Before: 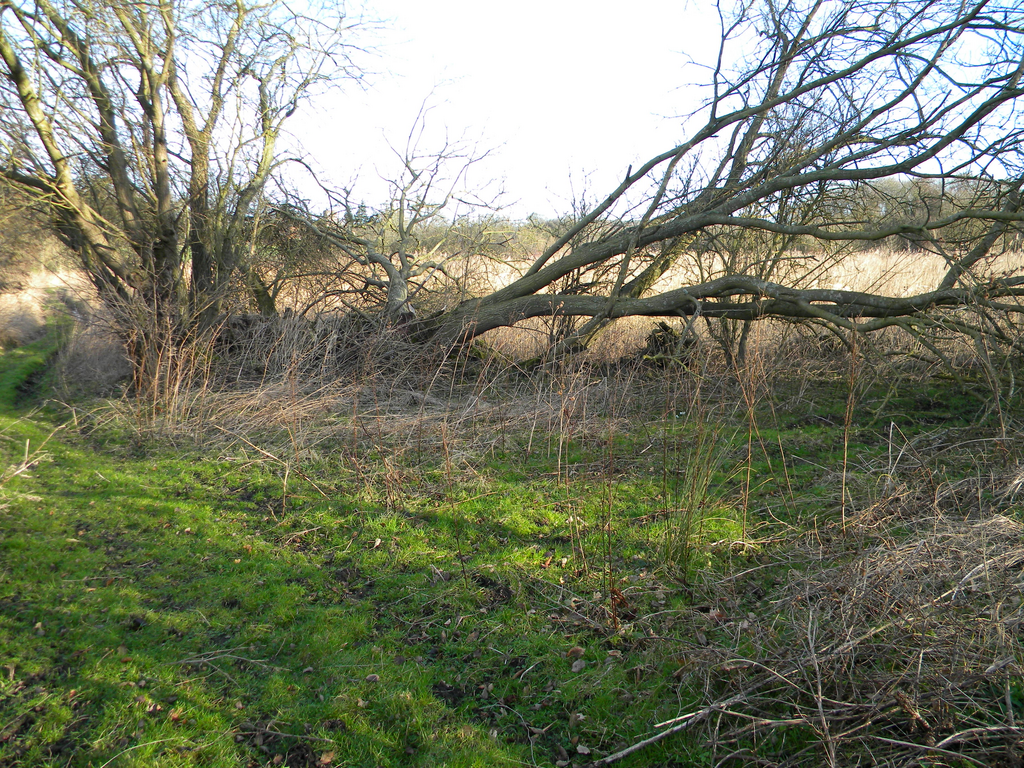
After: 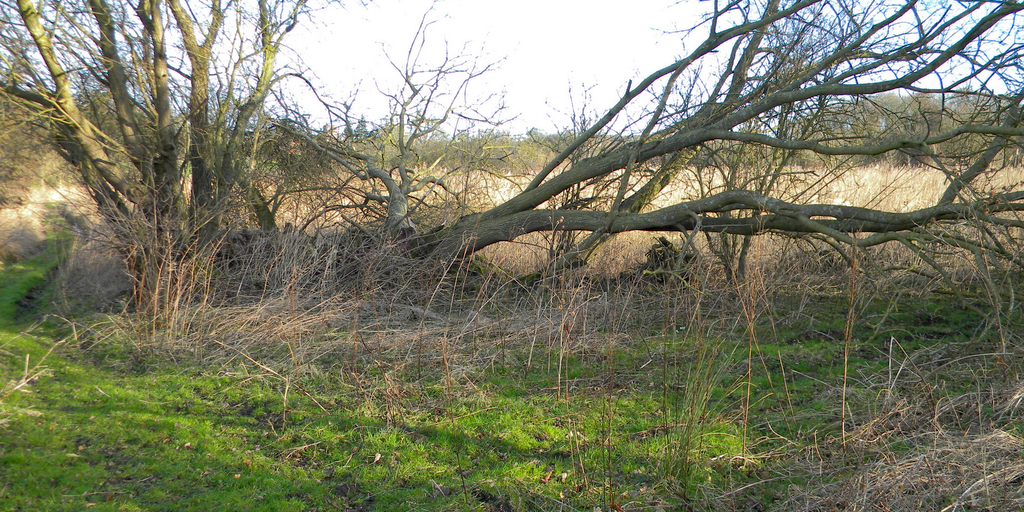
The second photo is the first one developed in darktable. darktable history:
crop: top 11.166%, bottom 22.168%
haze removal: compatibility mode true, adaptive false
shadows and highlights: on, module defaults
